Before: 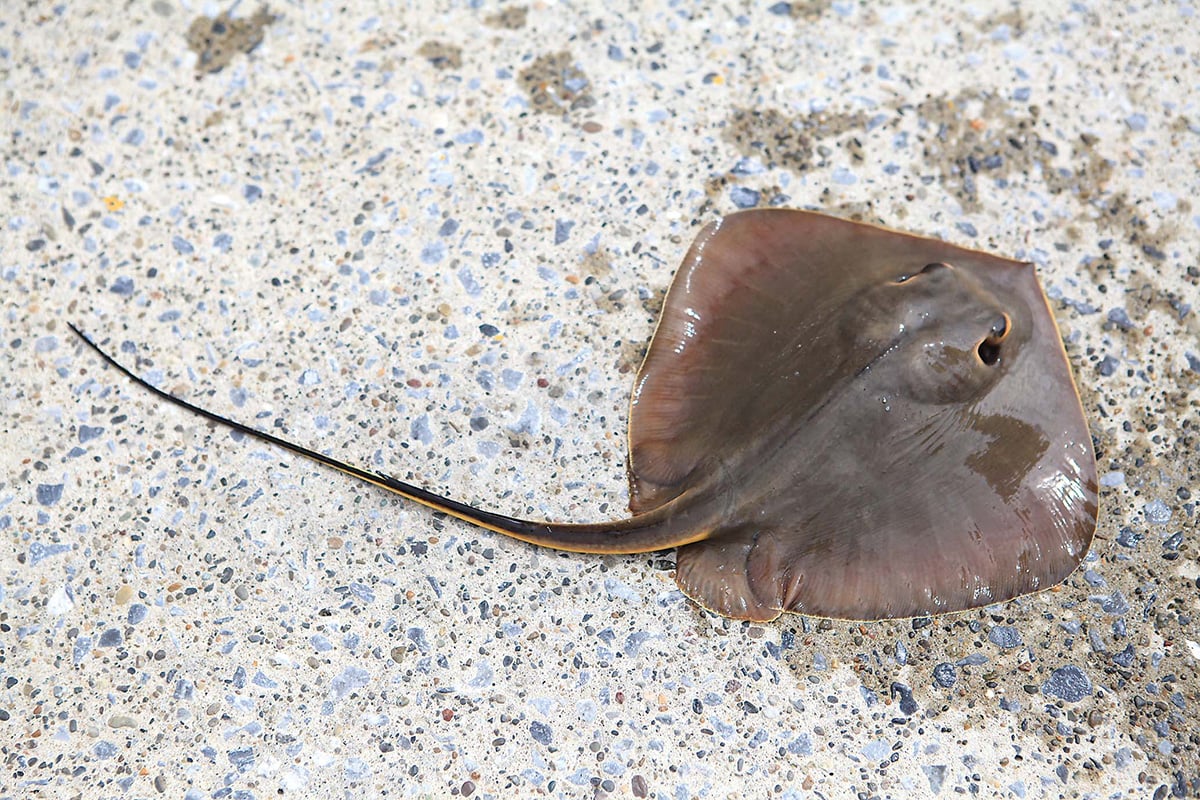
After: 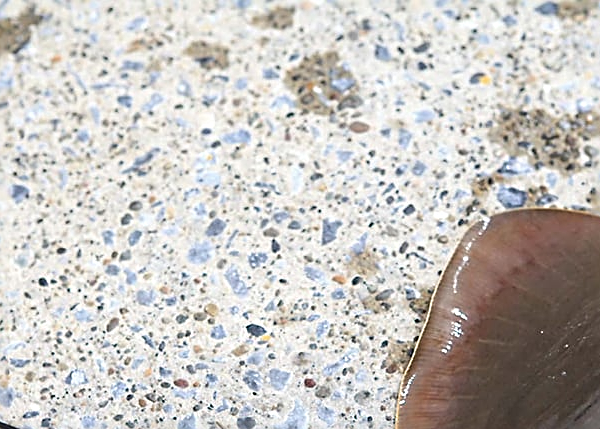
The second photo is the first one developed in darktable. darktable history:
crop: left 19.437%, right 30.521%, bottom 46.261%
sharpen: radius 2.835, amount 0.715
